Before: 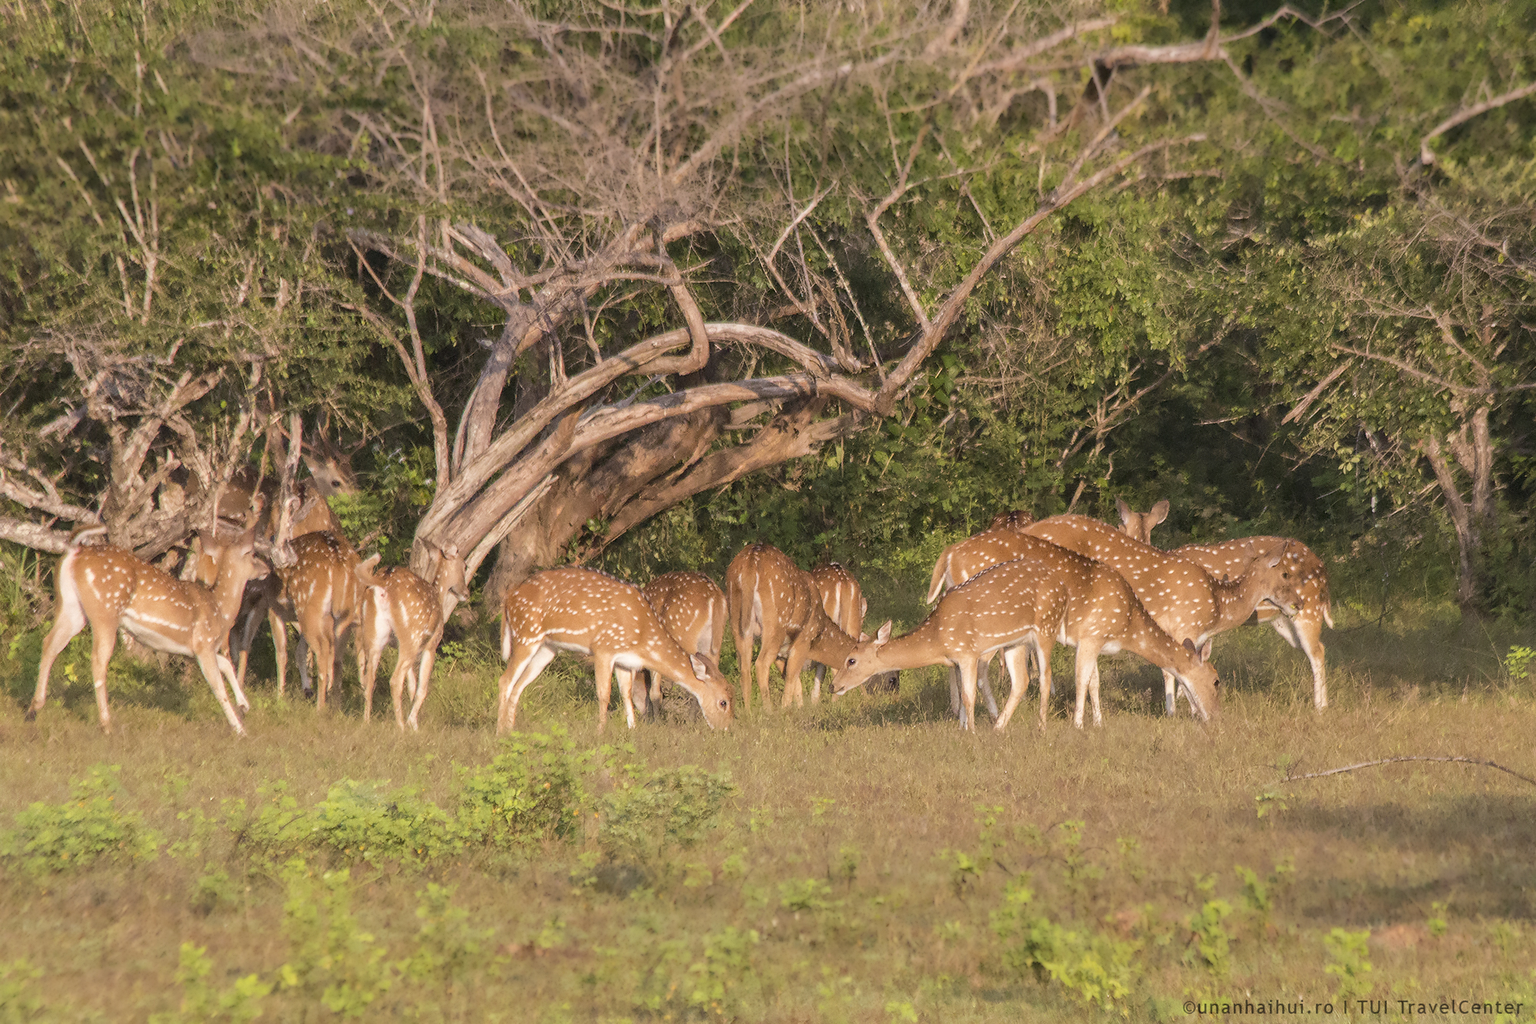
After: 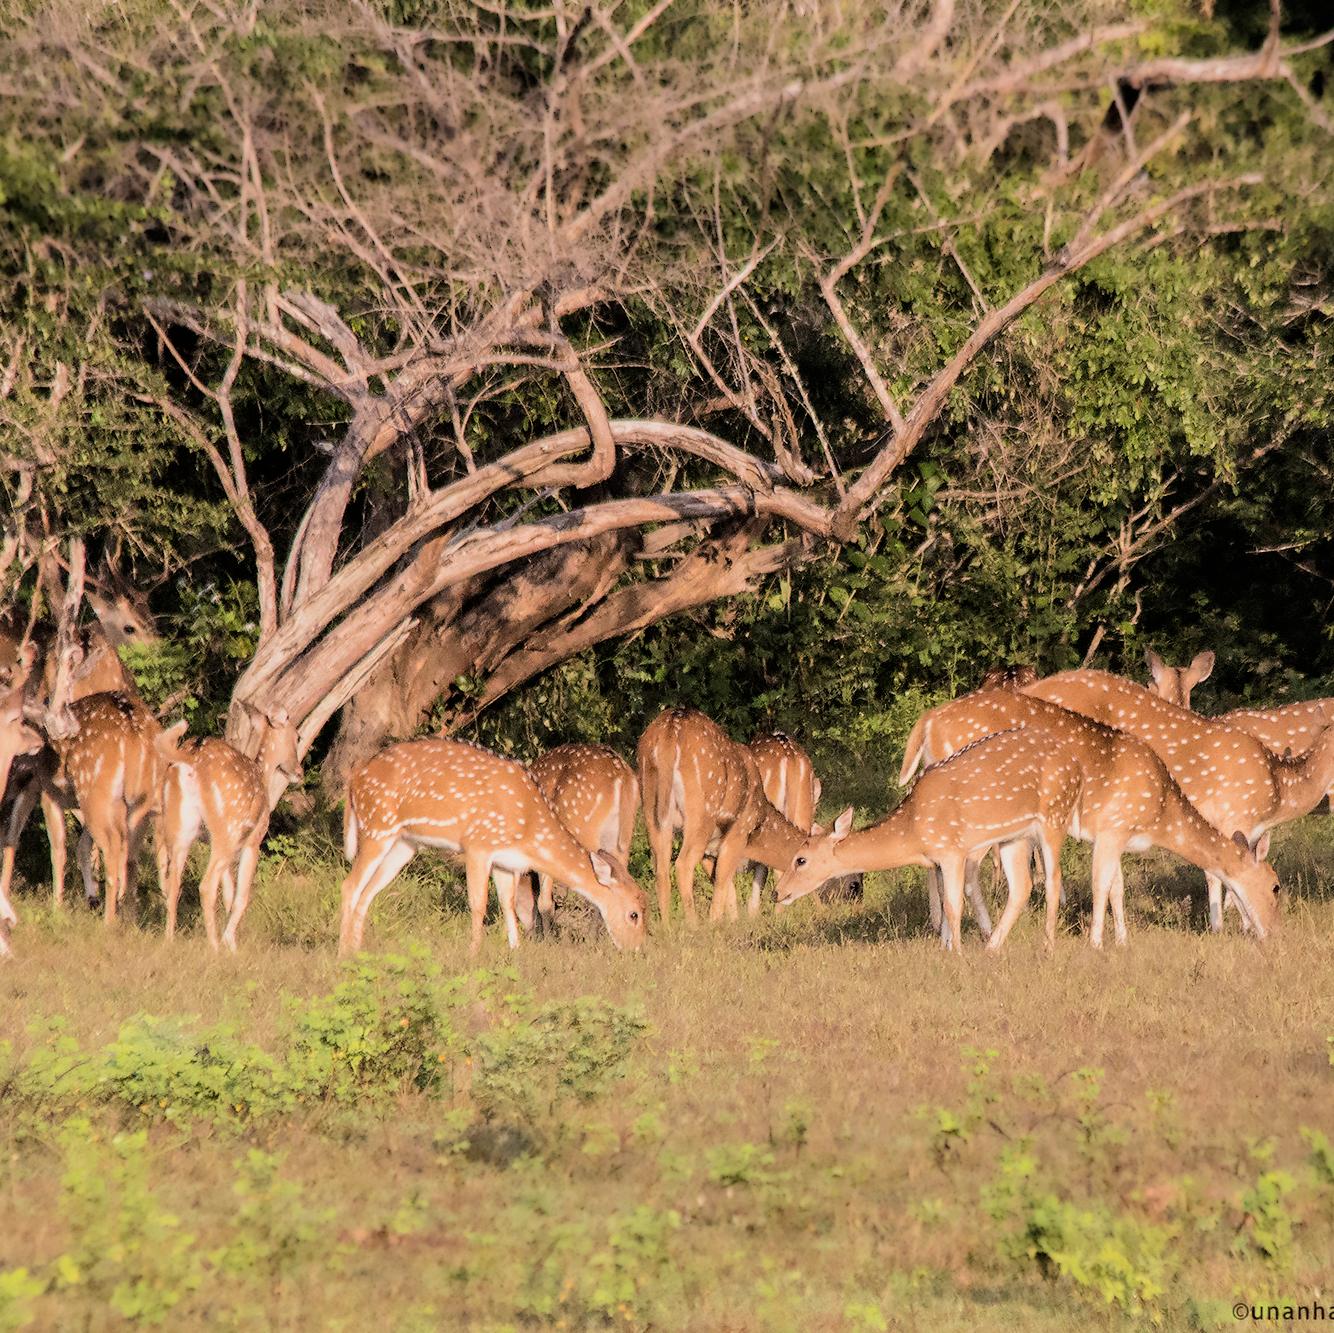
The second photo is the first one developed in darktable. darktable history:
crop and rotate: left 15.446%, right 17.836%
filmic rgb: black relative exposure -5 EV, hardness 2.88, contrast 1.5
